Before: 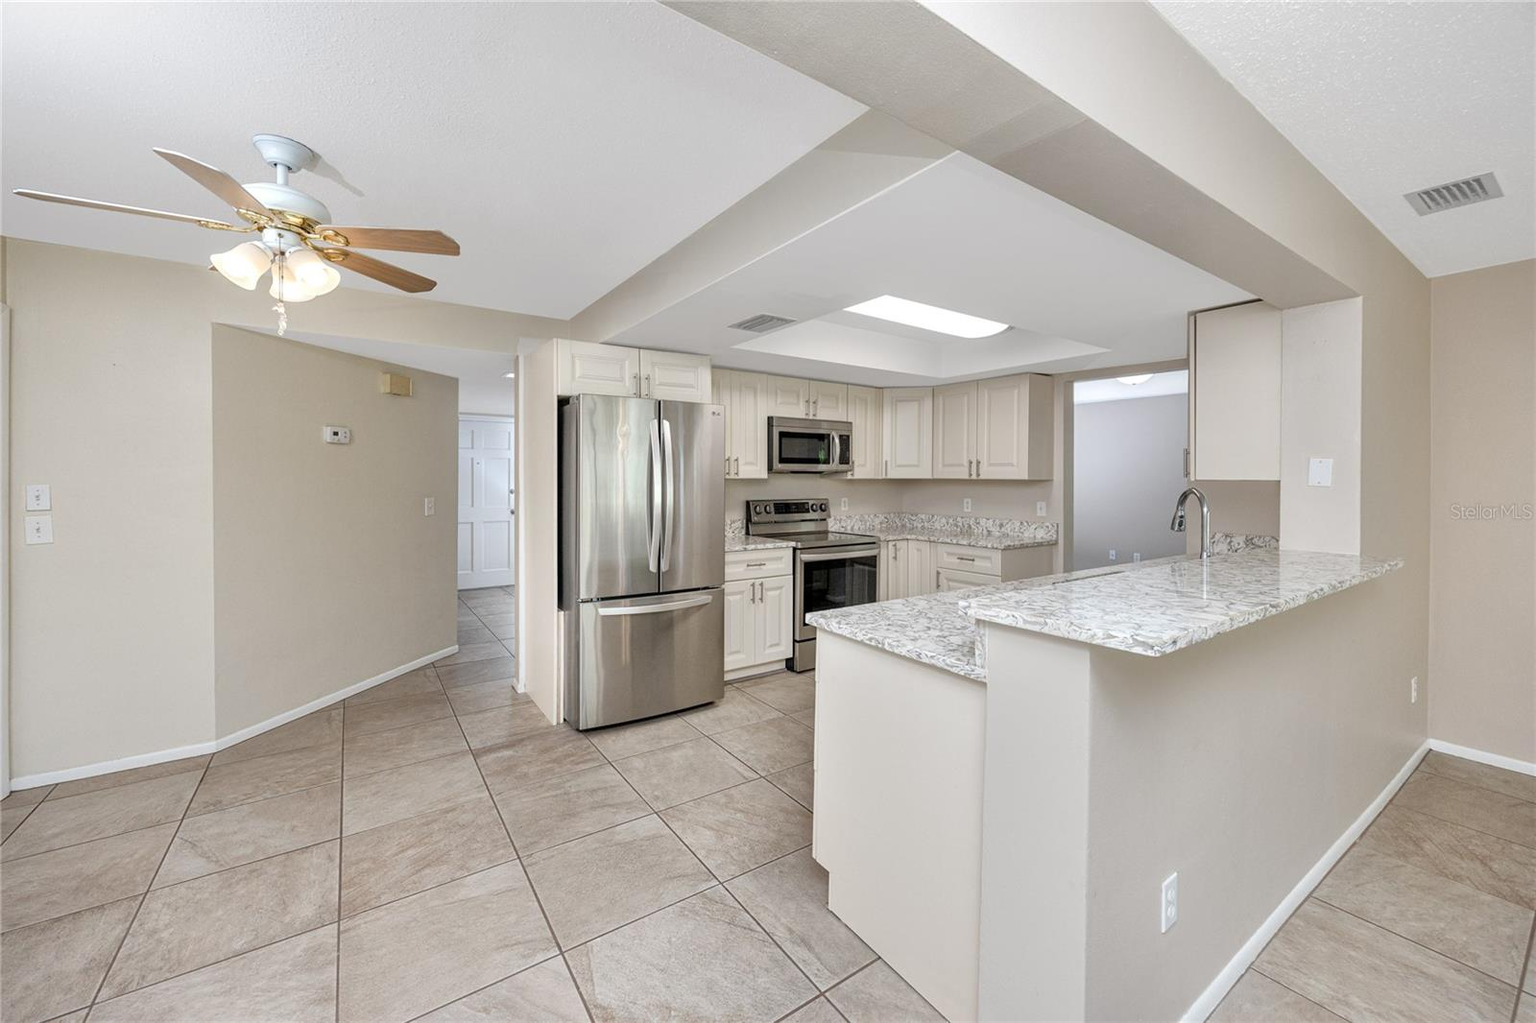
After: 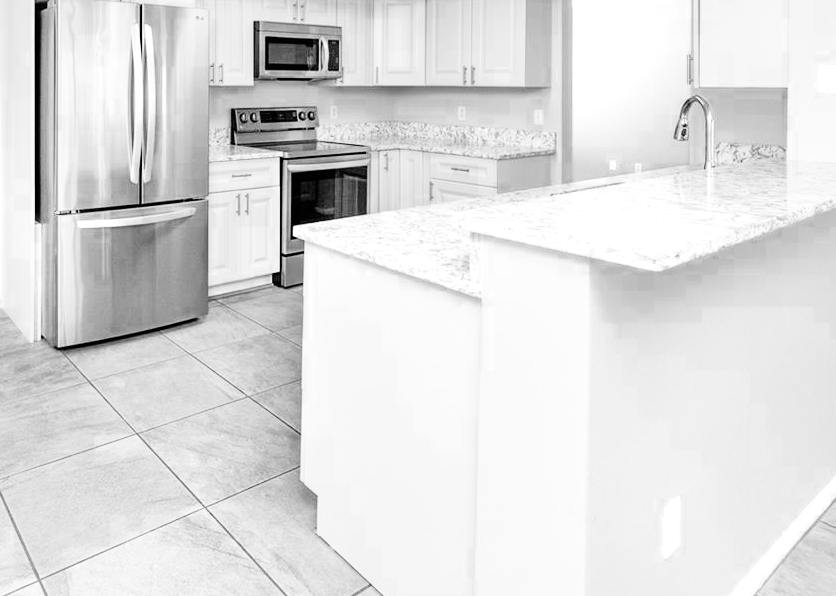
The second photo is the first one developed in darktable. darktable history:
exposure: black level correction -0.005, exposure 1.004 EV, compensate highlight preservation false
color calibration: illuminant custom, x 0.372, y 0.383, temperature 4279.89 K
color zones: curves: ch0 [(0.287, 0.048) (0.493, 0.484) (0.737, 0.816)]; ch1 [(0, 0) (0.143, 0) (0.286, 0) (0.429, 0) (0.571, 0) (0.714, 0) (0.857, 0)]
crop: left 34.13%, top 38.776%, right 13.582%, bottom 5.279%
color correction: highlights a* -8.02, highlights b* 3.65
filmic rgb: black relative exposure -5.08 EV, white relative exposure 3.95 EV, hardness 2.89, contrast 1.297
